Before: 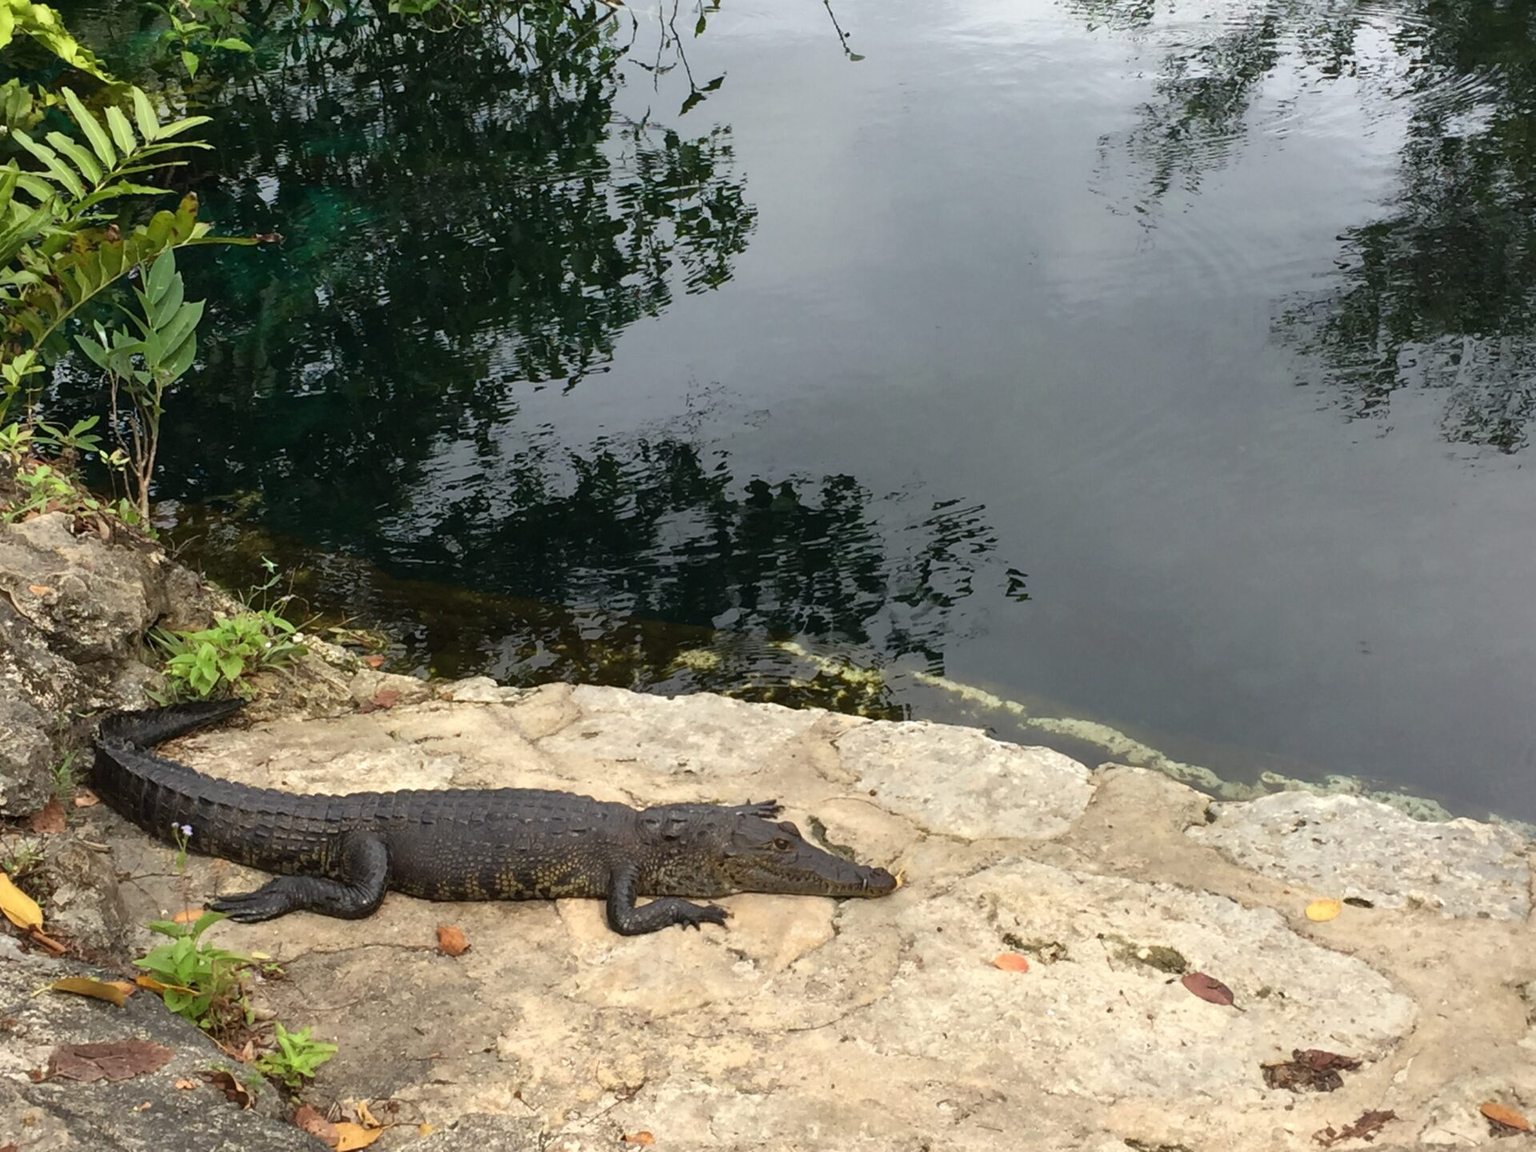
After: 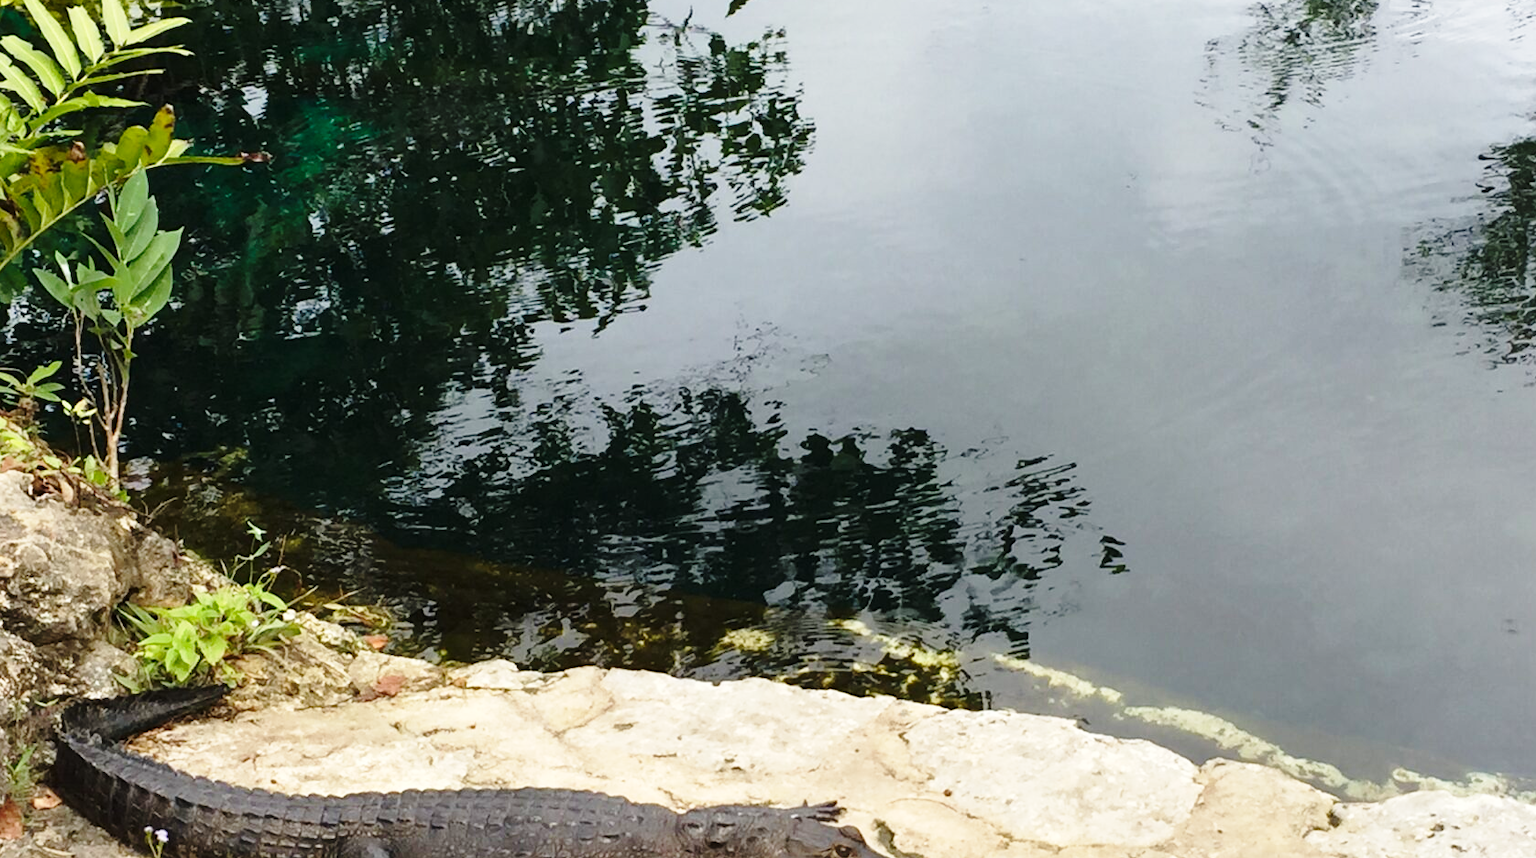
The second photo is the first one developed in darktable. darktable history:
contrast brightness saturation: contrast 0.015, saturation -0.051
base curve: curves: ch0 [(0, 0) (0.028, 0.03) (0.121, 0.232) (0.46, 0.748) (0.859, 0.968) (1, 1)], preserve colors none
crop: left 3.004%, top 8.812%, right 9.675%, bottom 26.096%
color balance rgb: perceptual saturation grading › global saturation 9.847%
